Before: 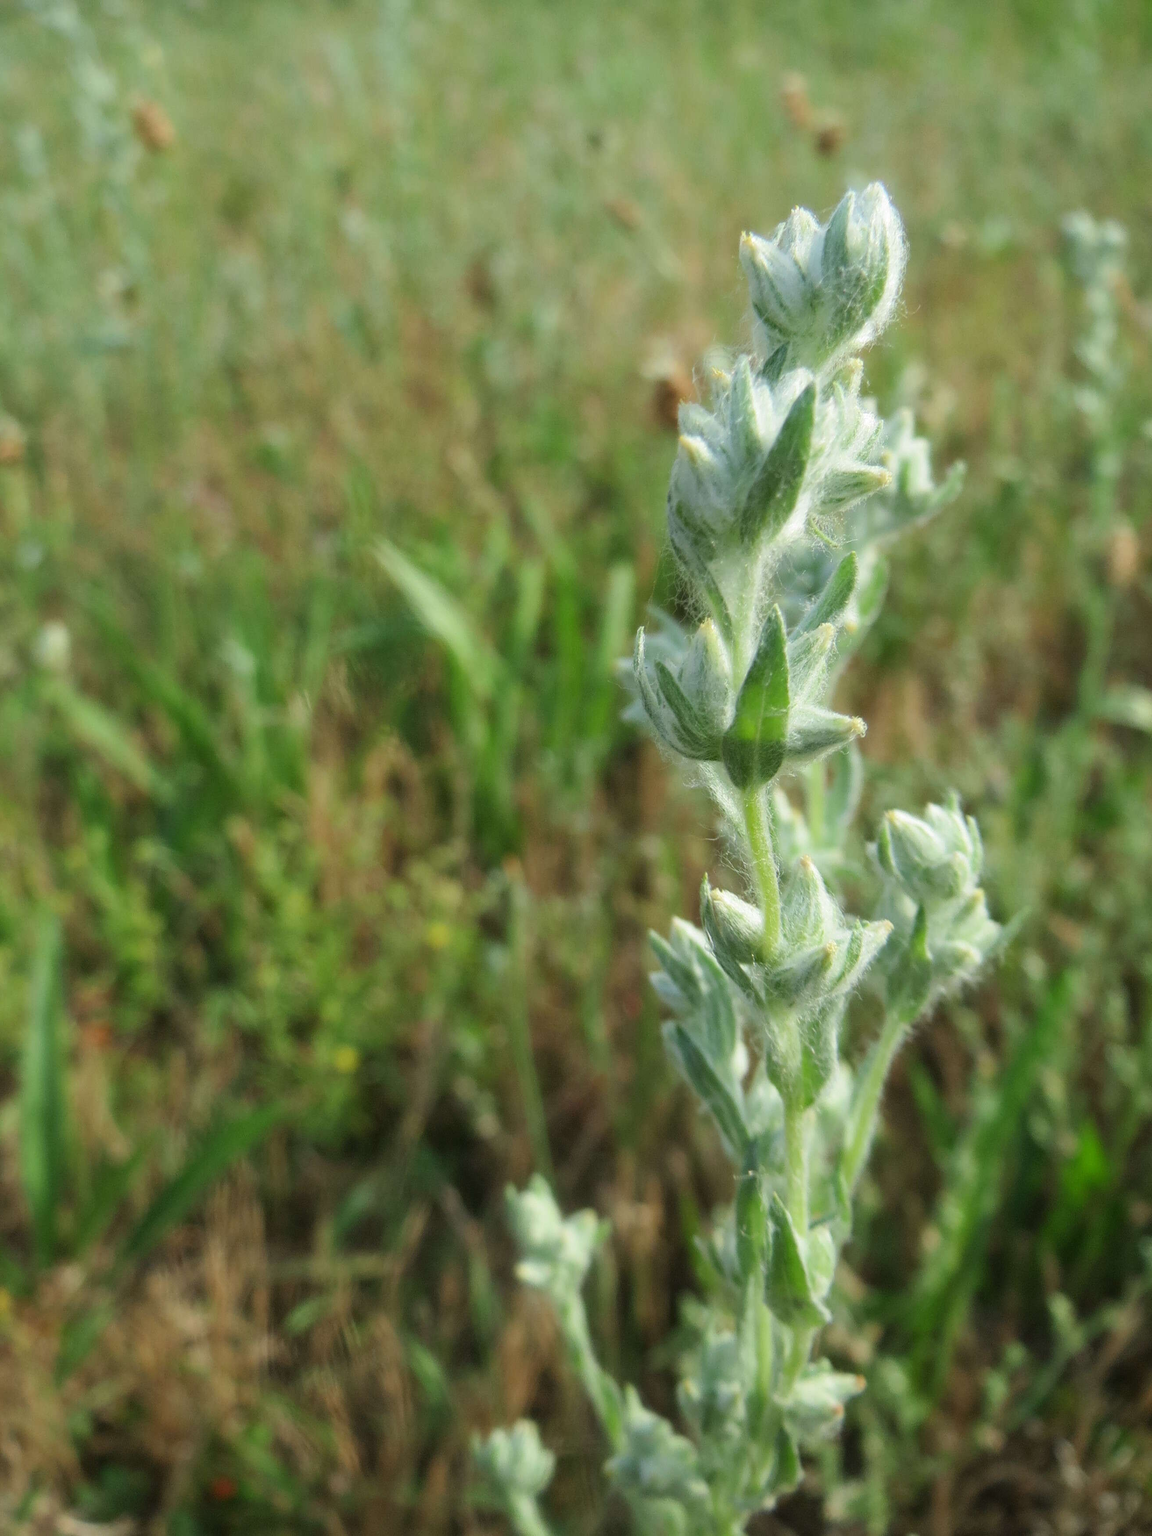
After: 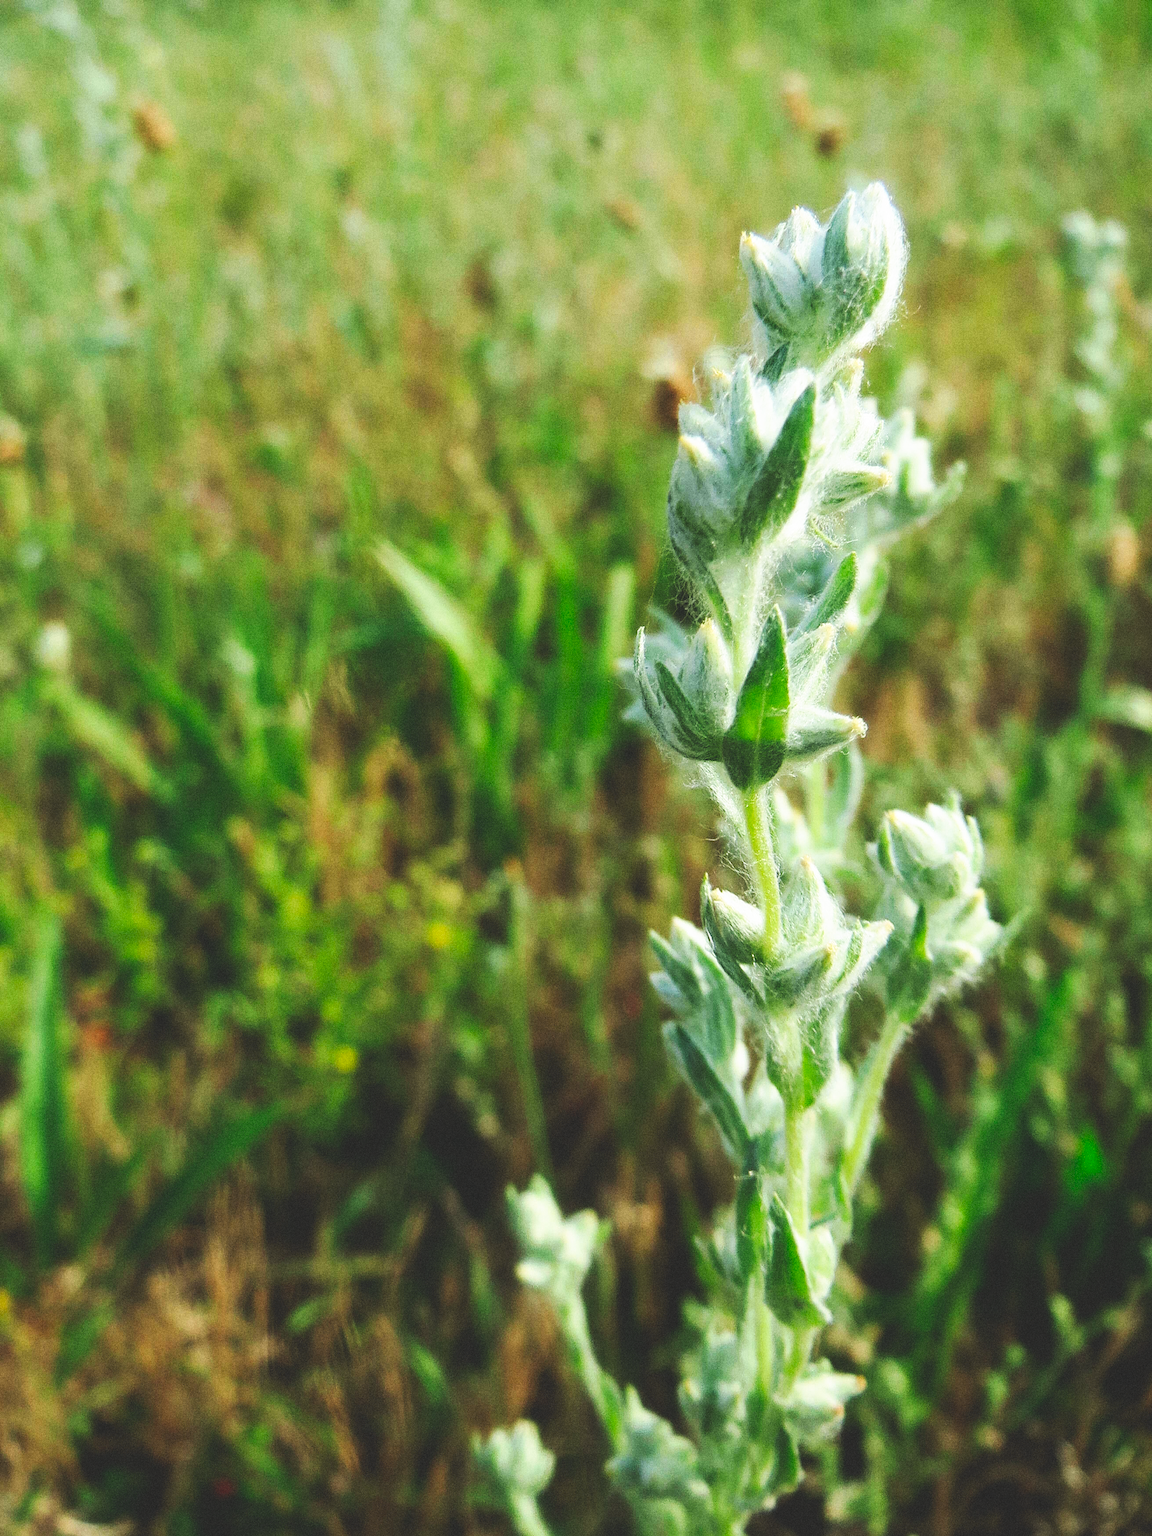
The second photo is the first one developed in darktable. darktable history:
grain: coarseness 0.09 ISO, strength 40%
sharpen: on, module defaults
tone curve: curves: ch0 [(0, 0) (0.003, 0.156) (0.011, 0.156) (0.025, 0.161) (0.044, 0.161) (0.069, 0.161) (0.1, 0.166) (0.136, 0.168) (0.177, 0.179) (0.224, 0.202) (0.277, 0.241) (0.335, 0.296) (0.399, 0.378) (0.468, 0.484) (0.543, 0.604) (0.623, 0.728) (0.709, 0.822) (0.801, 0.918) (0.898, 0.98) (1, 1)], preserve colors none
